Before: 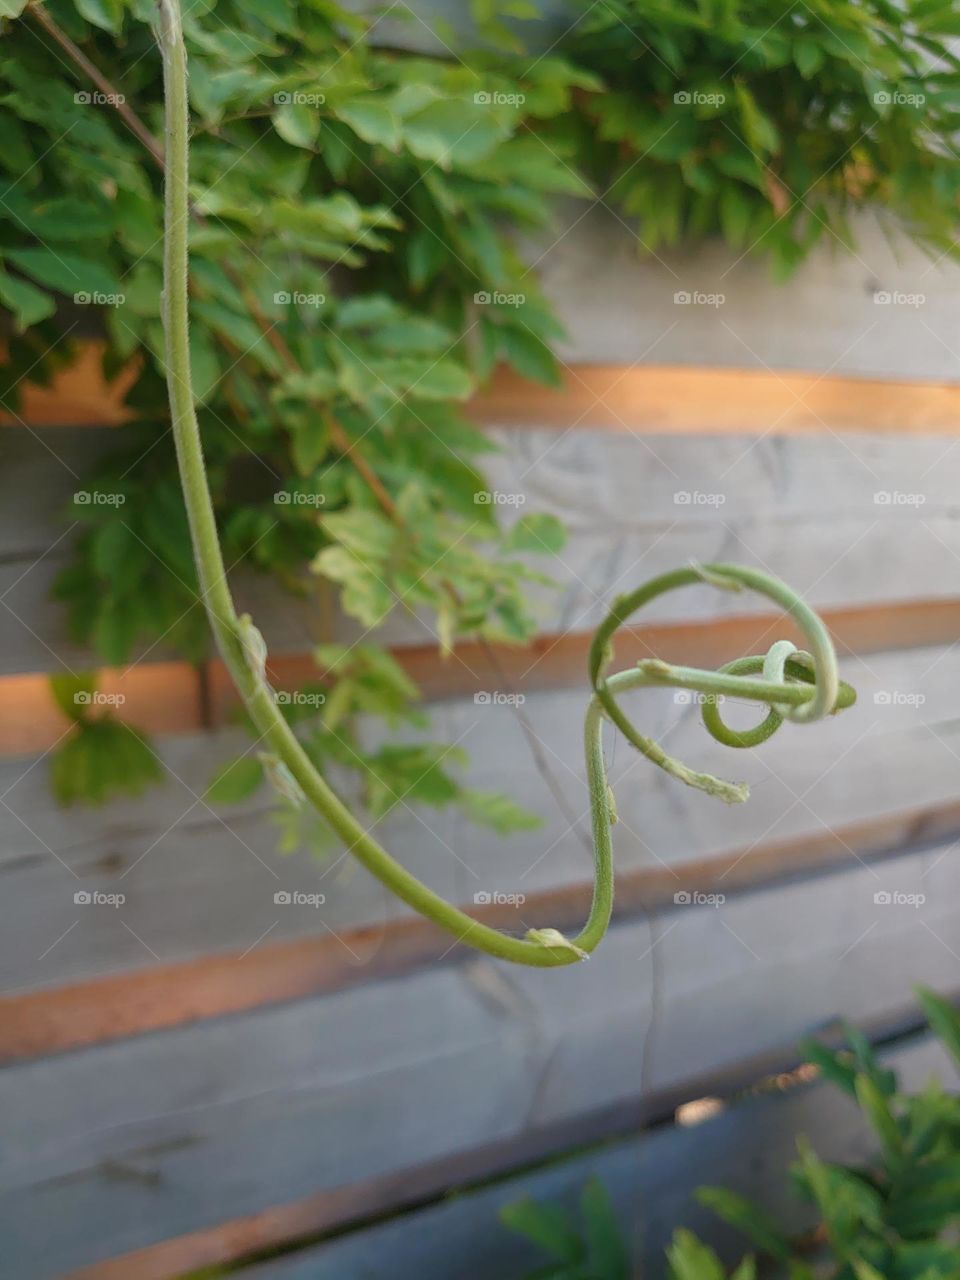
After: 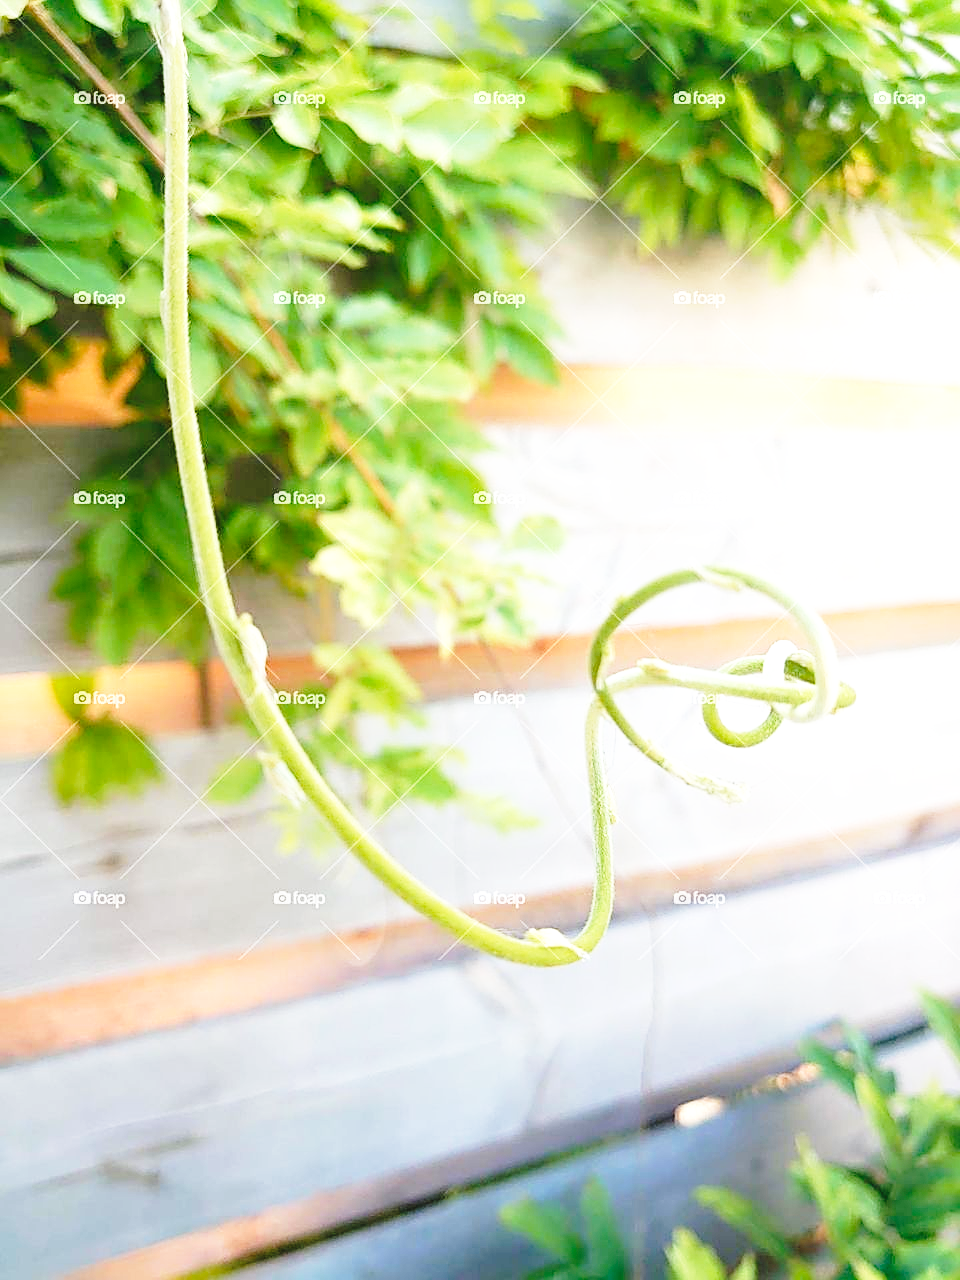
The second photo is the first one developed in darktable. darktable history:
exposure: black level correction 0, exposure 1.2 EV, compensate highlight preservation false
sharpen: on, module defaults
base curve: curves: ch0 [(0, 0) (0.028, 0.03) (0.105, 0.232) (0.387, 0.748) (0.754, 0.968) (1, 1)], preserve colors none
